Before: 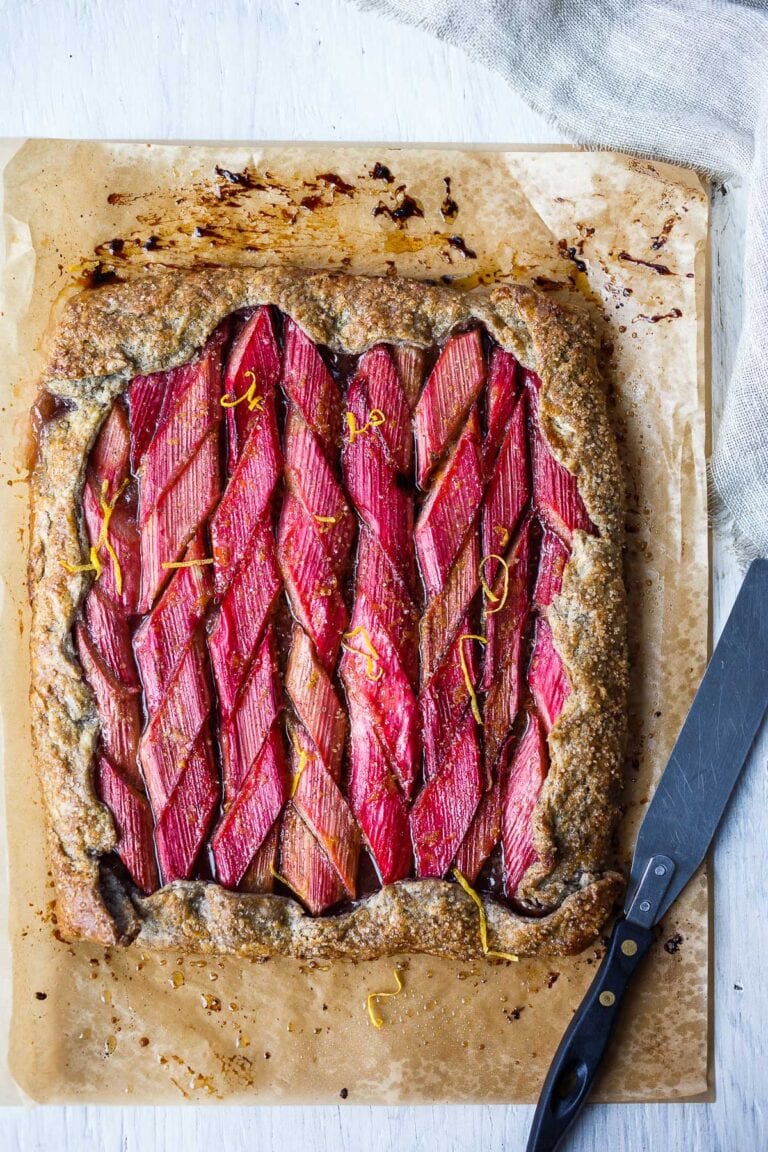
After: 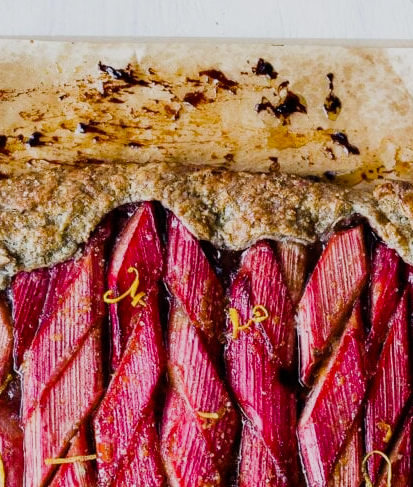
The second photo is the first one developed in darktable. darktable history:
crop: left 15.306%, top 9.065%, right 30.789%, bottom 48.638%
sigmoid: on, module defaults
exposure: exposure -0.041 EV, compensate highlight preservation false
